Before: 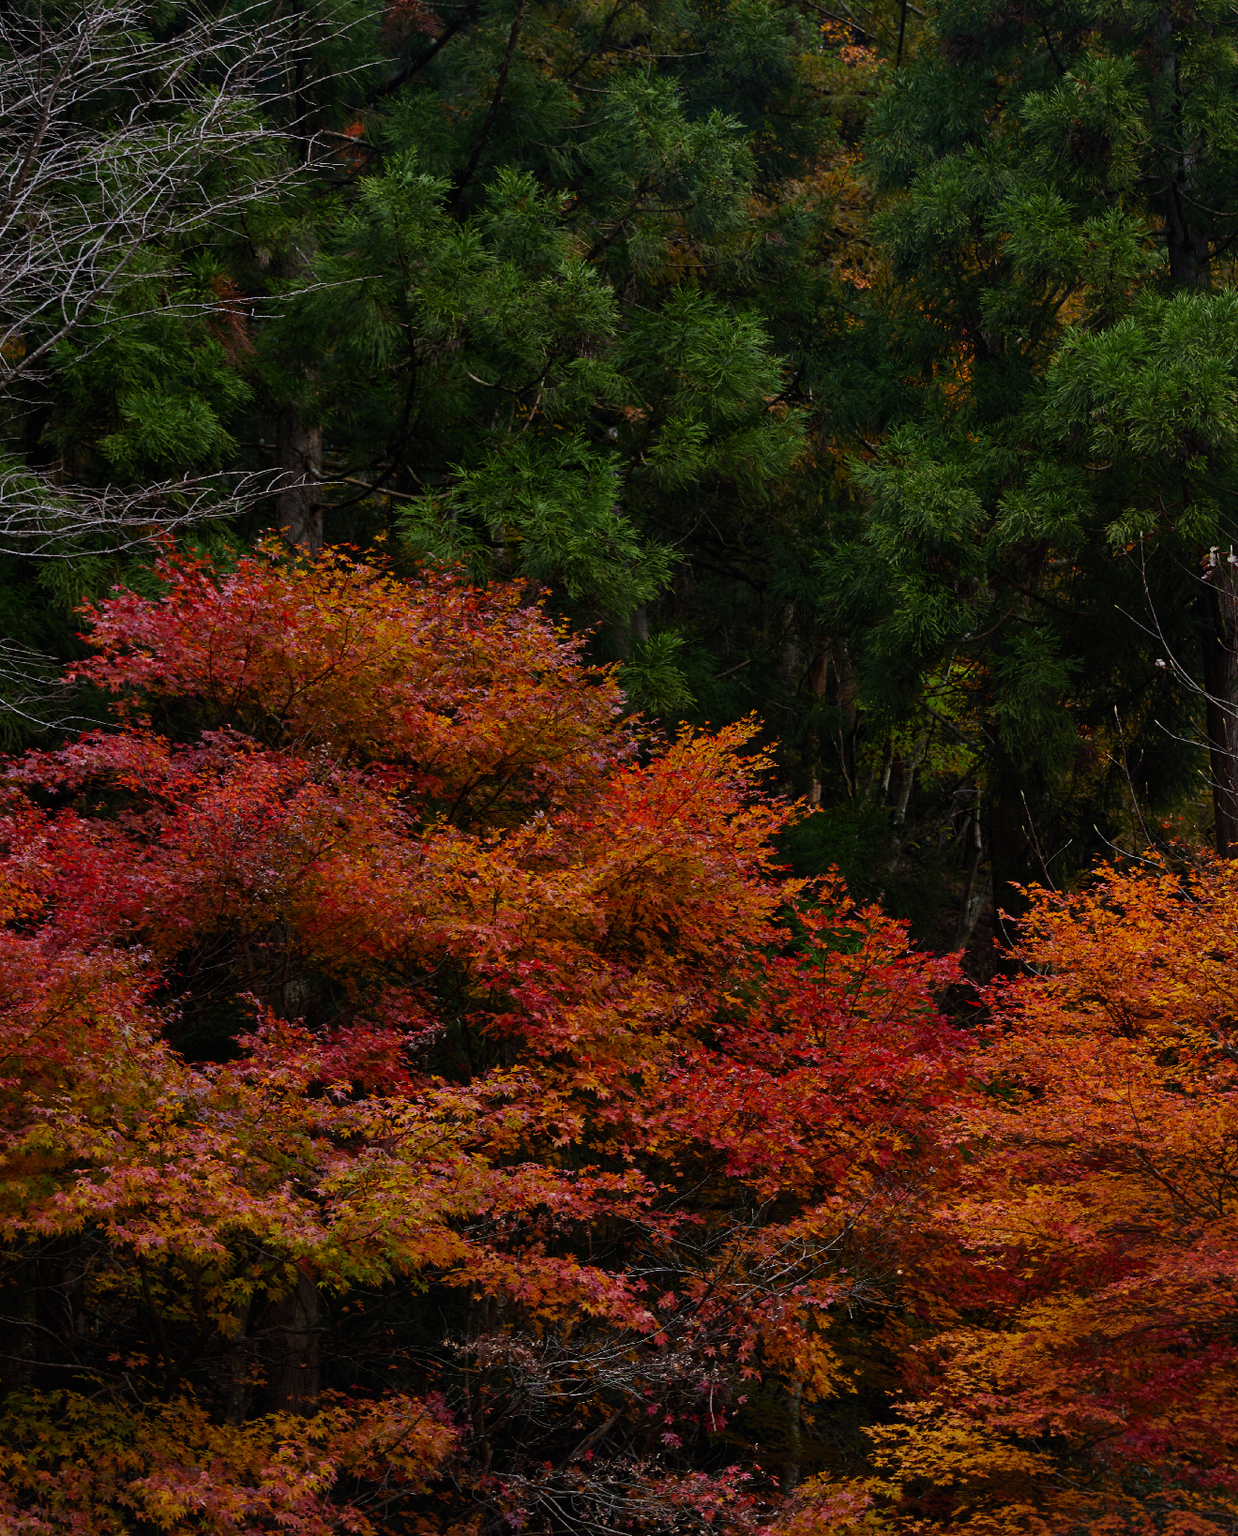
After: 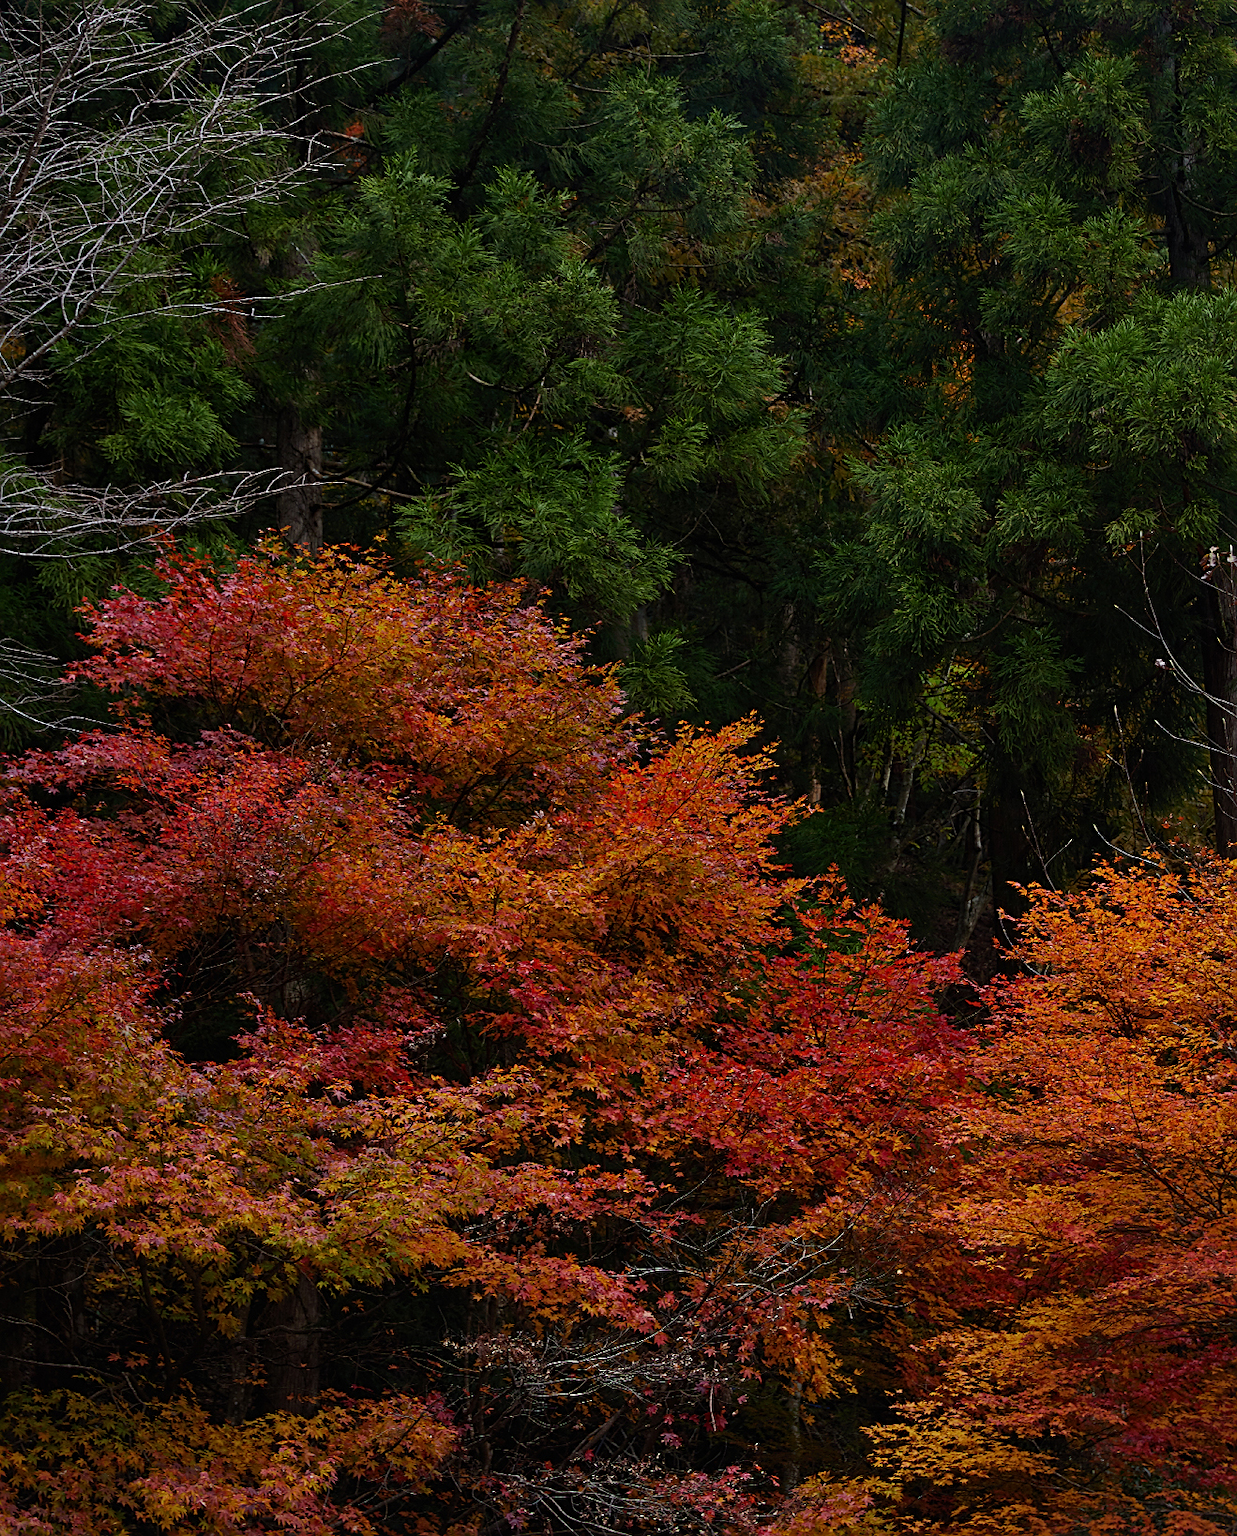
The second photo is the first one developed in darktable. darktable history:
sharpen: amount 0.472
